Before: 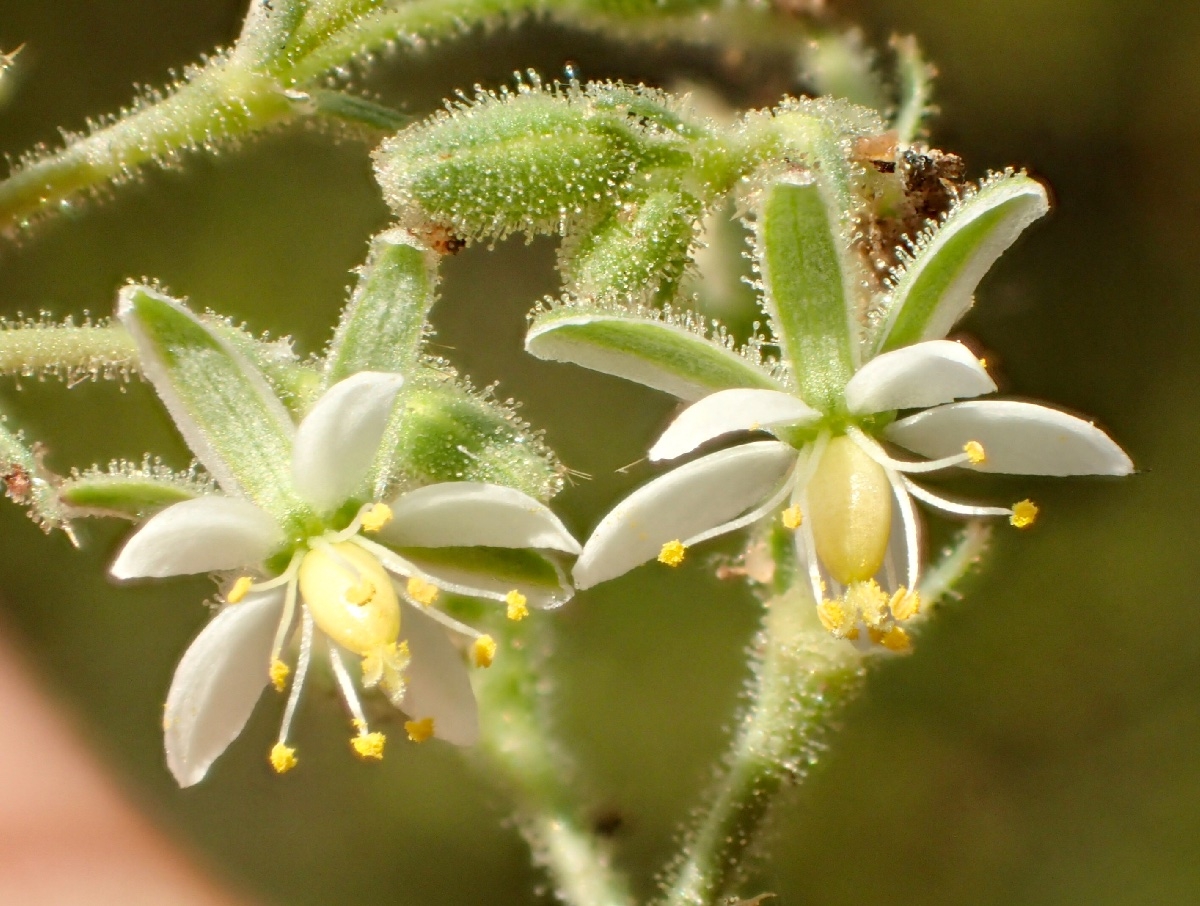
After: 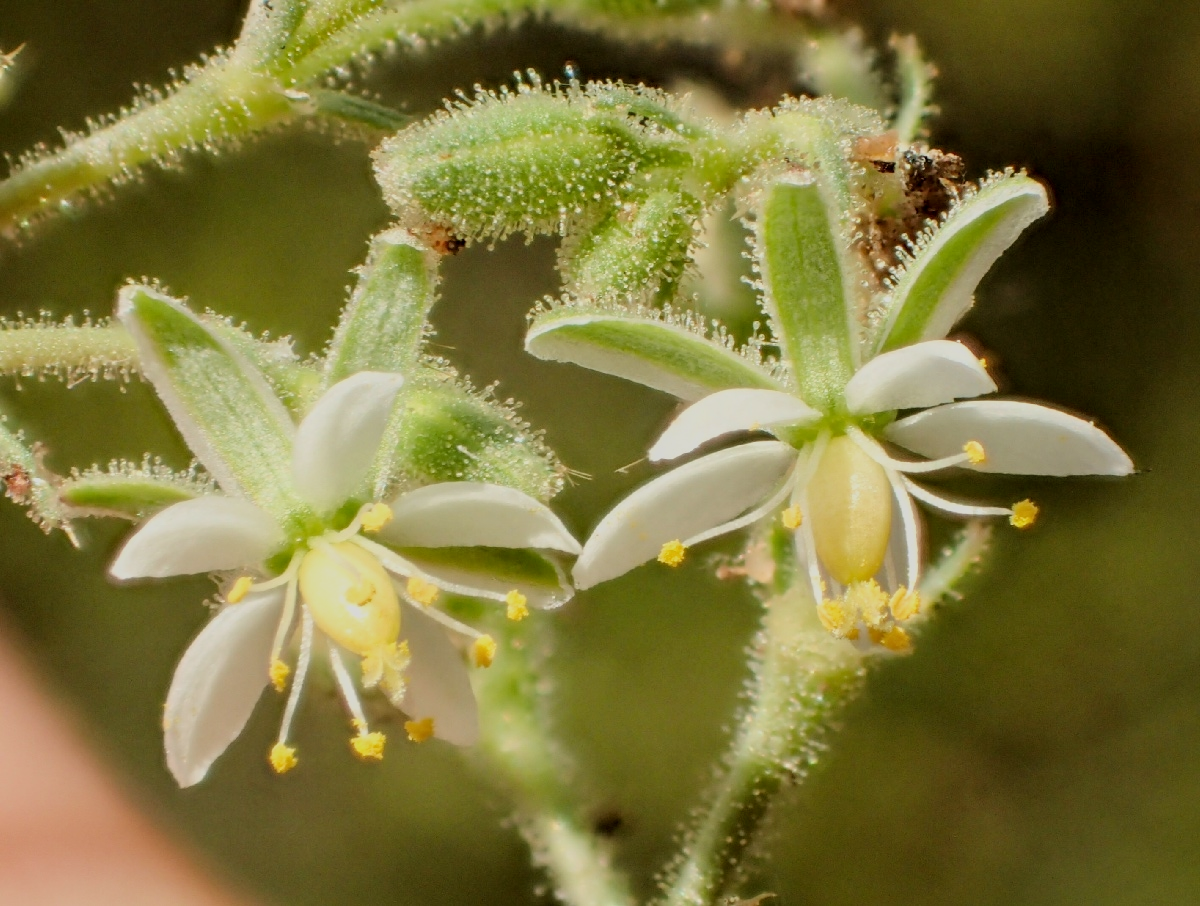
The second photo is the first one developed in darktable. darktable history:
local contrast: highlights 100%, shadows 100%, detail 120%, midtone range 0.2
filmic rgb: black relative exposure -7.65 EV, white relative exposure 4.56 EV, hardness 3.61, color science v6 (2022)
